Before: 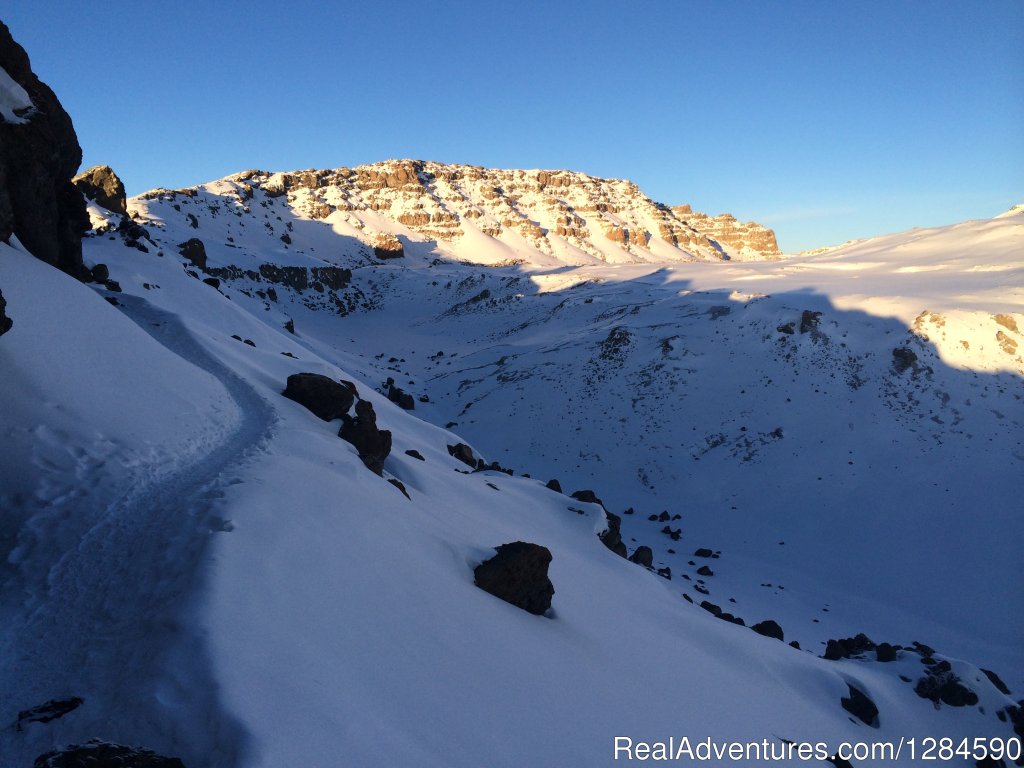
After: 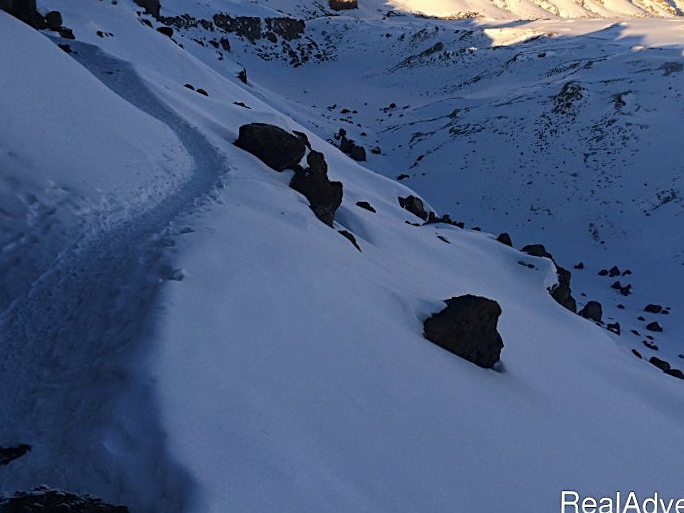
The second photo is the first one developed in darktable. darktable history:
sharpen: on, module defaults
shadows and highlights: shadows 25, highlights -25
crop and rotate: angle -0.82°, left 3.85%, top 31.828%, right 27.992%
